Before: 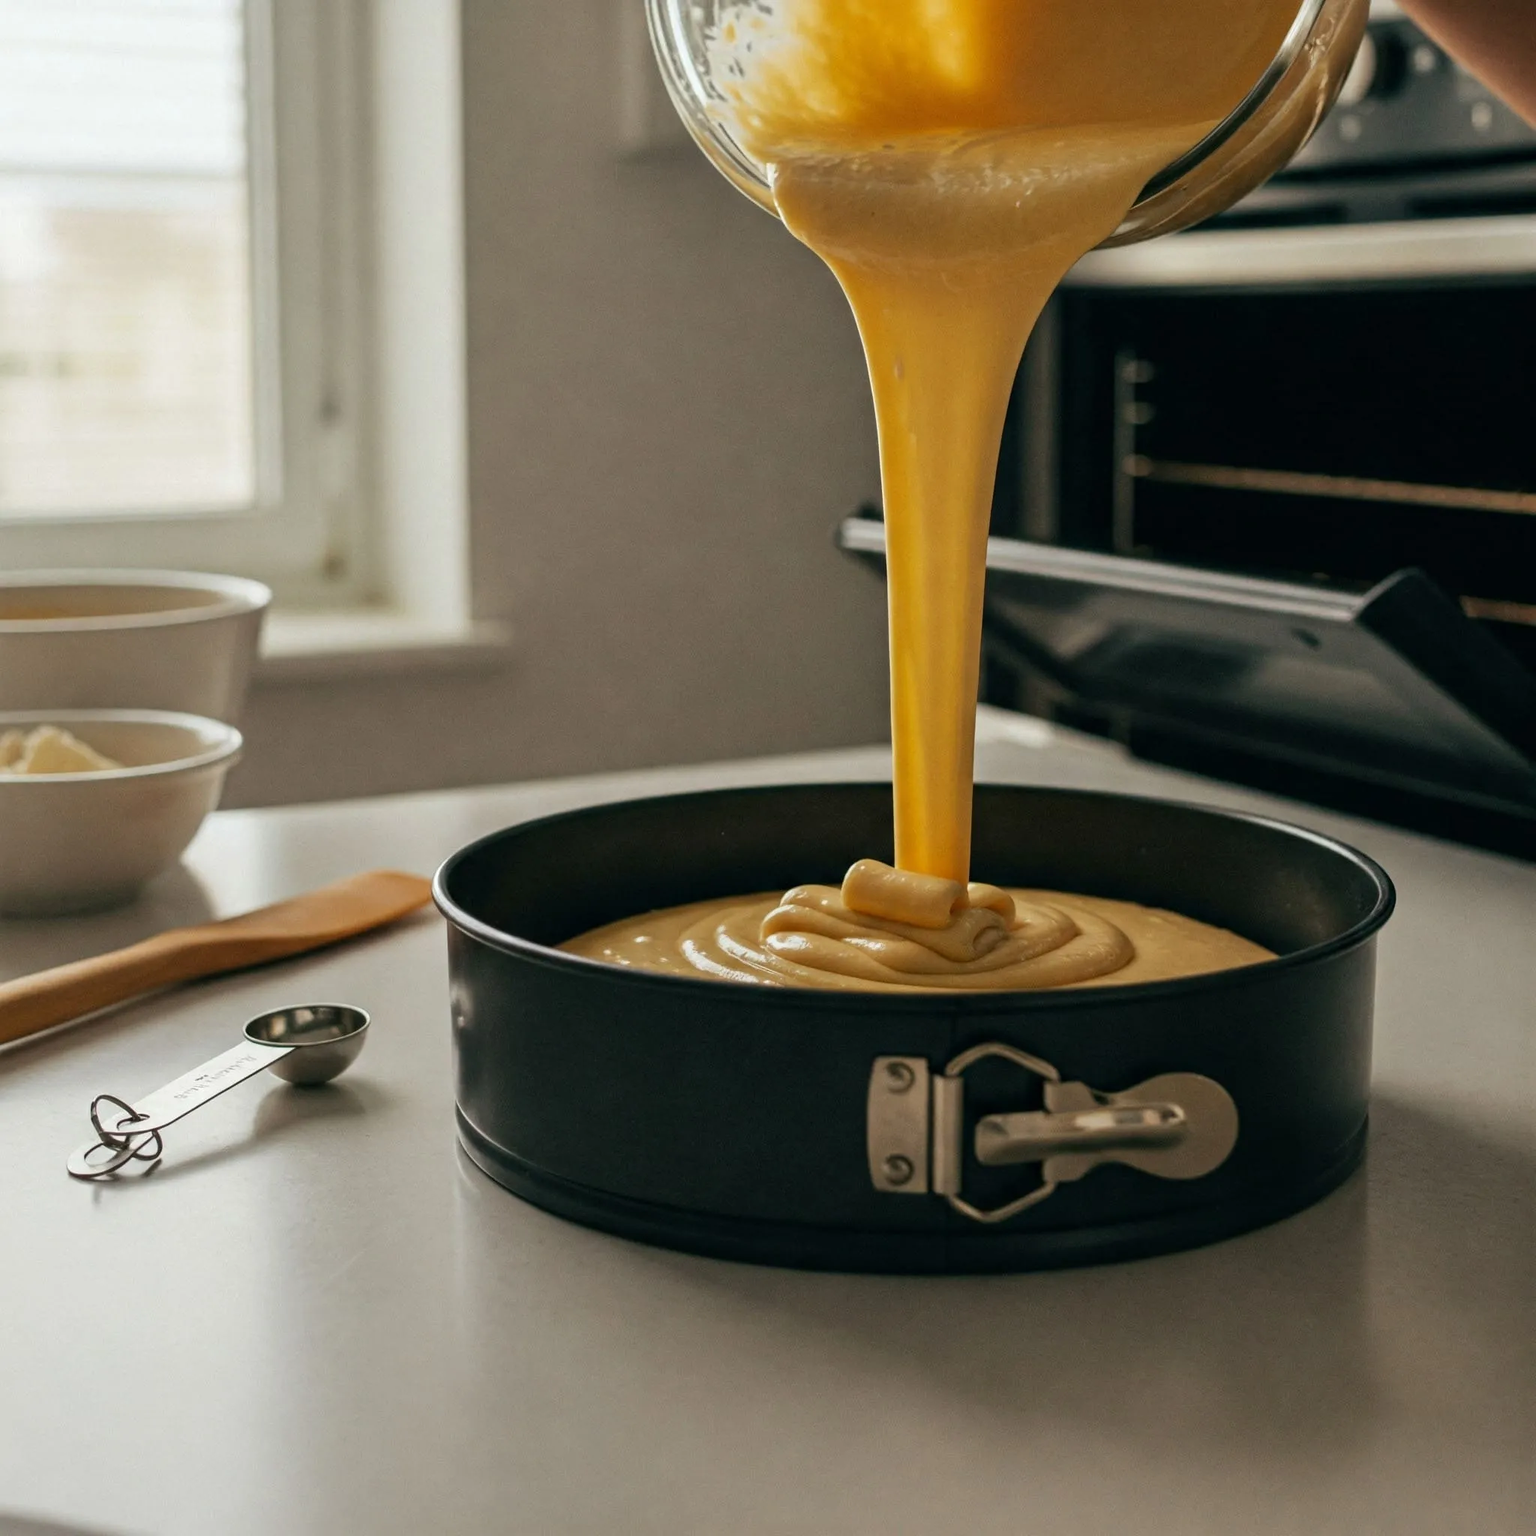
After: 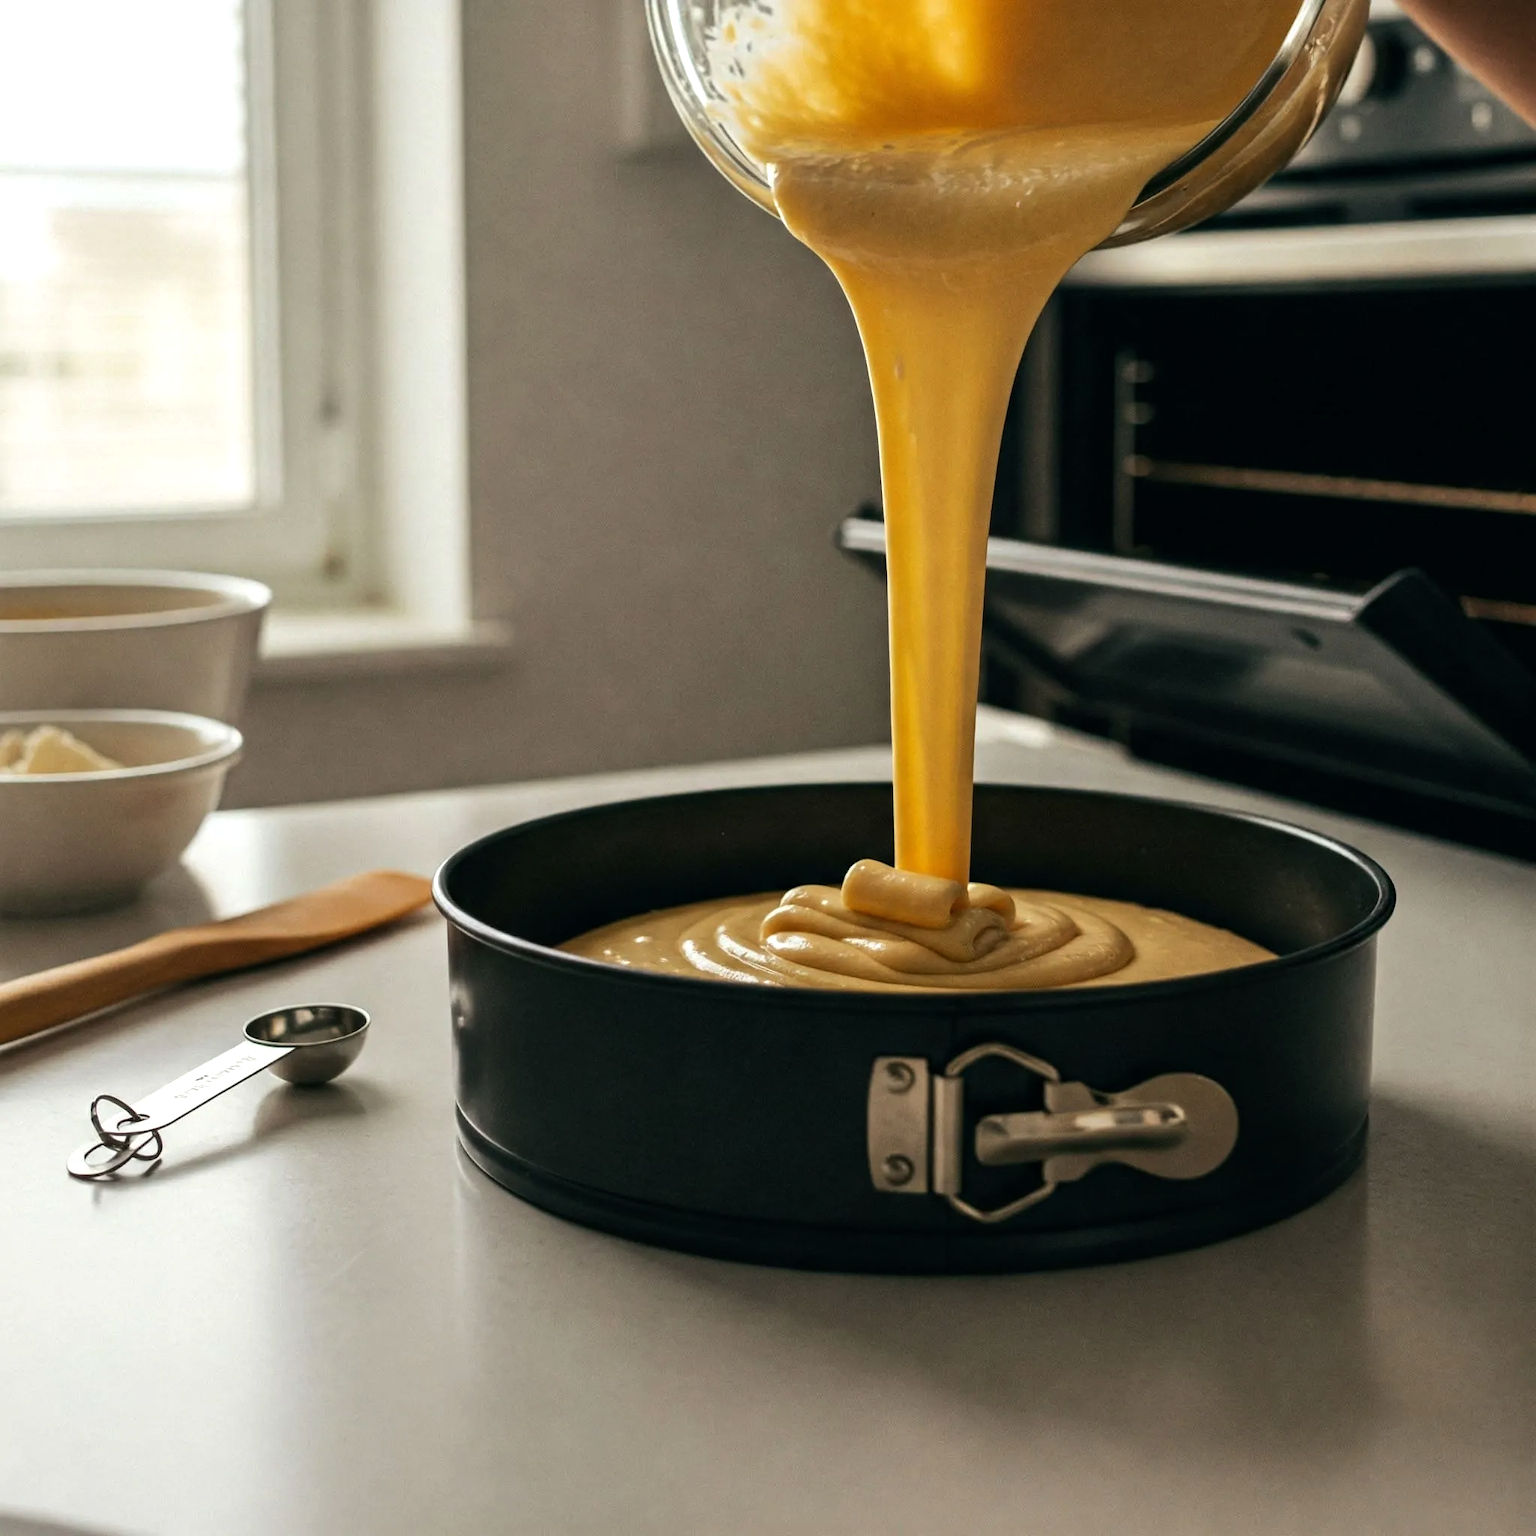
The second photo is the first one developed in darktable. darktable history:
tone equalizer: -8 EV -0.41 EV, -7 EV -0.387 EV, -6 EV -0.354 EV, -5 EV -0.253 EV, -3 EV 0.192 EV, -2 EV 0.31 EV, -1 EV 0.38 EV, +0 EV 0.438 EV, edges refinement/feathering 500, mask exposure compensation -1.57 EV, preserve details no
